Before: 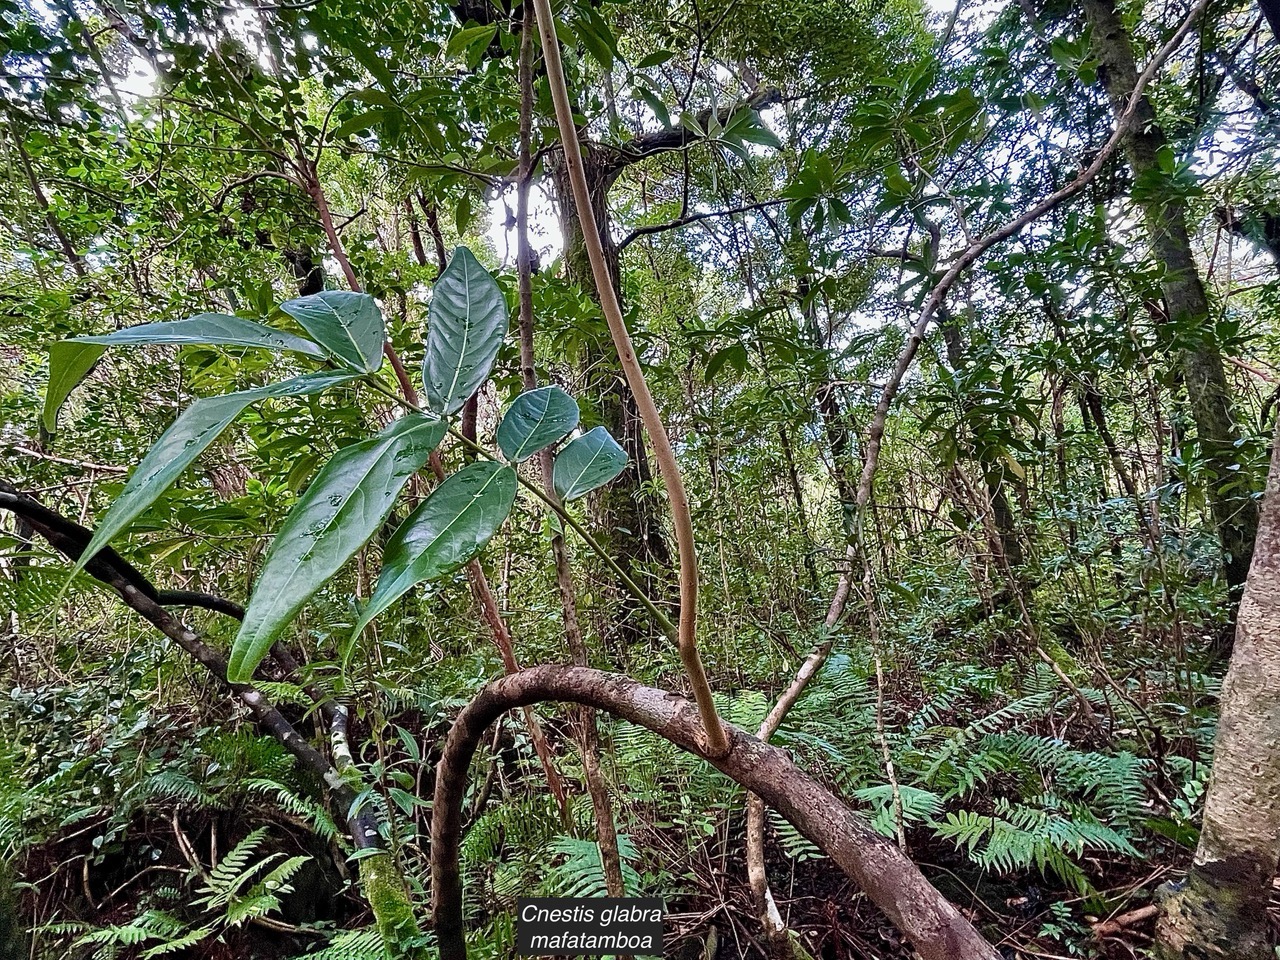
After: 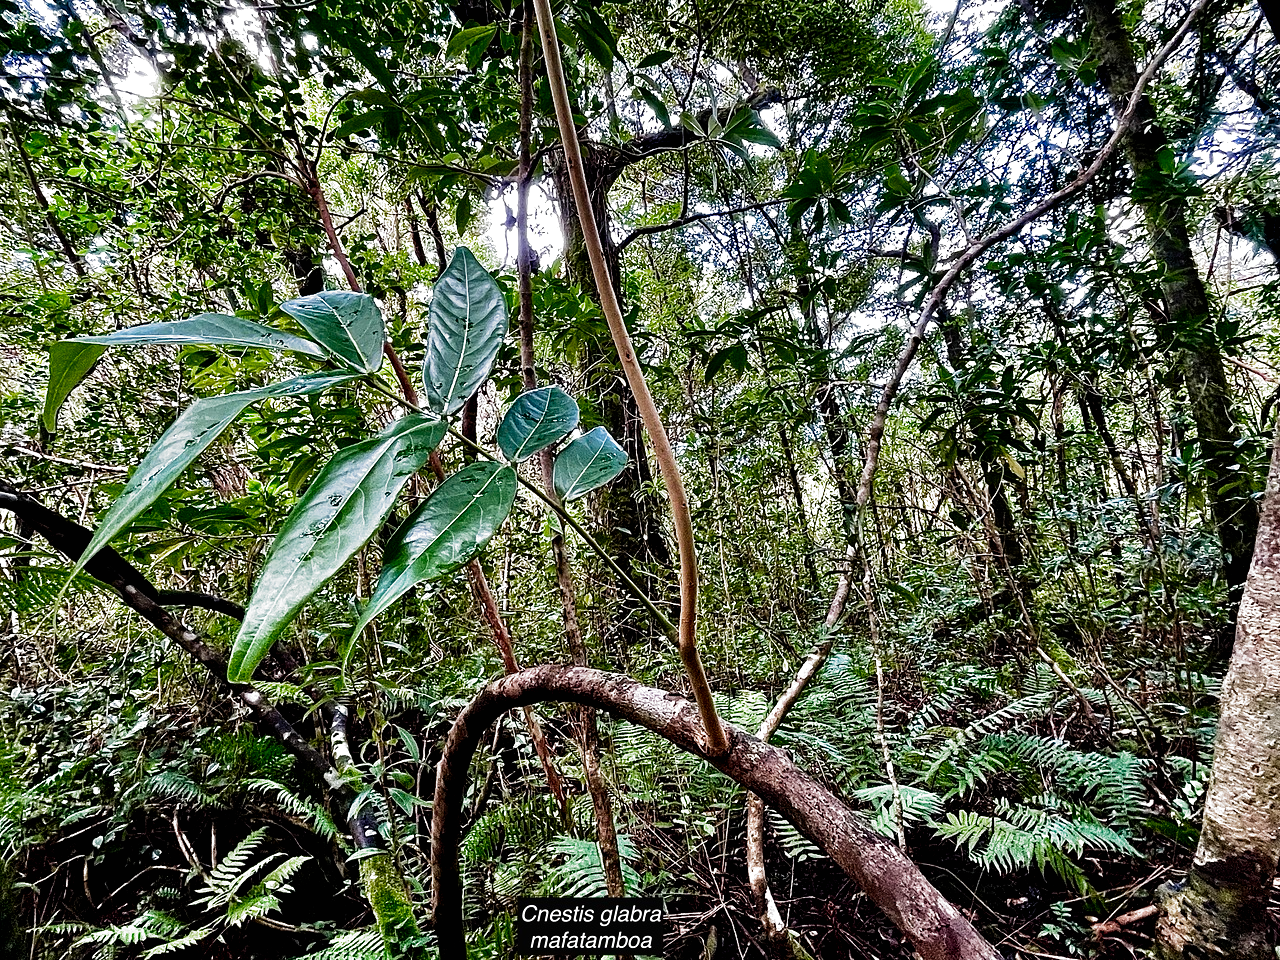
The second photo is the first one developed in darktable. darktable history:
filmic rgb: black relative exposure -8.2 EV, white relative exposure 2.2 EV, threshold 3 EV, hardness 7.11, latitude 75%, contrast 1.325, highlights saturation mix -2%, shadows ↔ highlights balance 30%, preserve chrominance no, color science v5 (2021), contrast in shadows safe, contrast in highlights safe, enable highlight reconstruction true
tone equalizer: -8 EV -0.417 EV, -7 EV -0.389 EV, -6 EV -0.333 EV, -5 EV -0.222 EV, -3 EV 0.222 EV, -2 EV 0.333 EV, -1 EV 0.389 EV, +0 EV 0.417 EV, edges refinement/feathering 500, mask exposure compensation -1.57 EV, preserve details no
